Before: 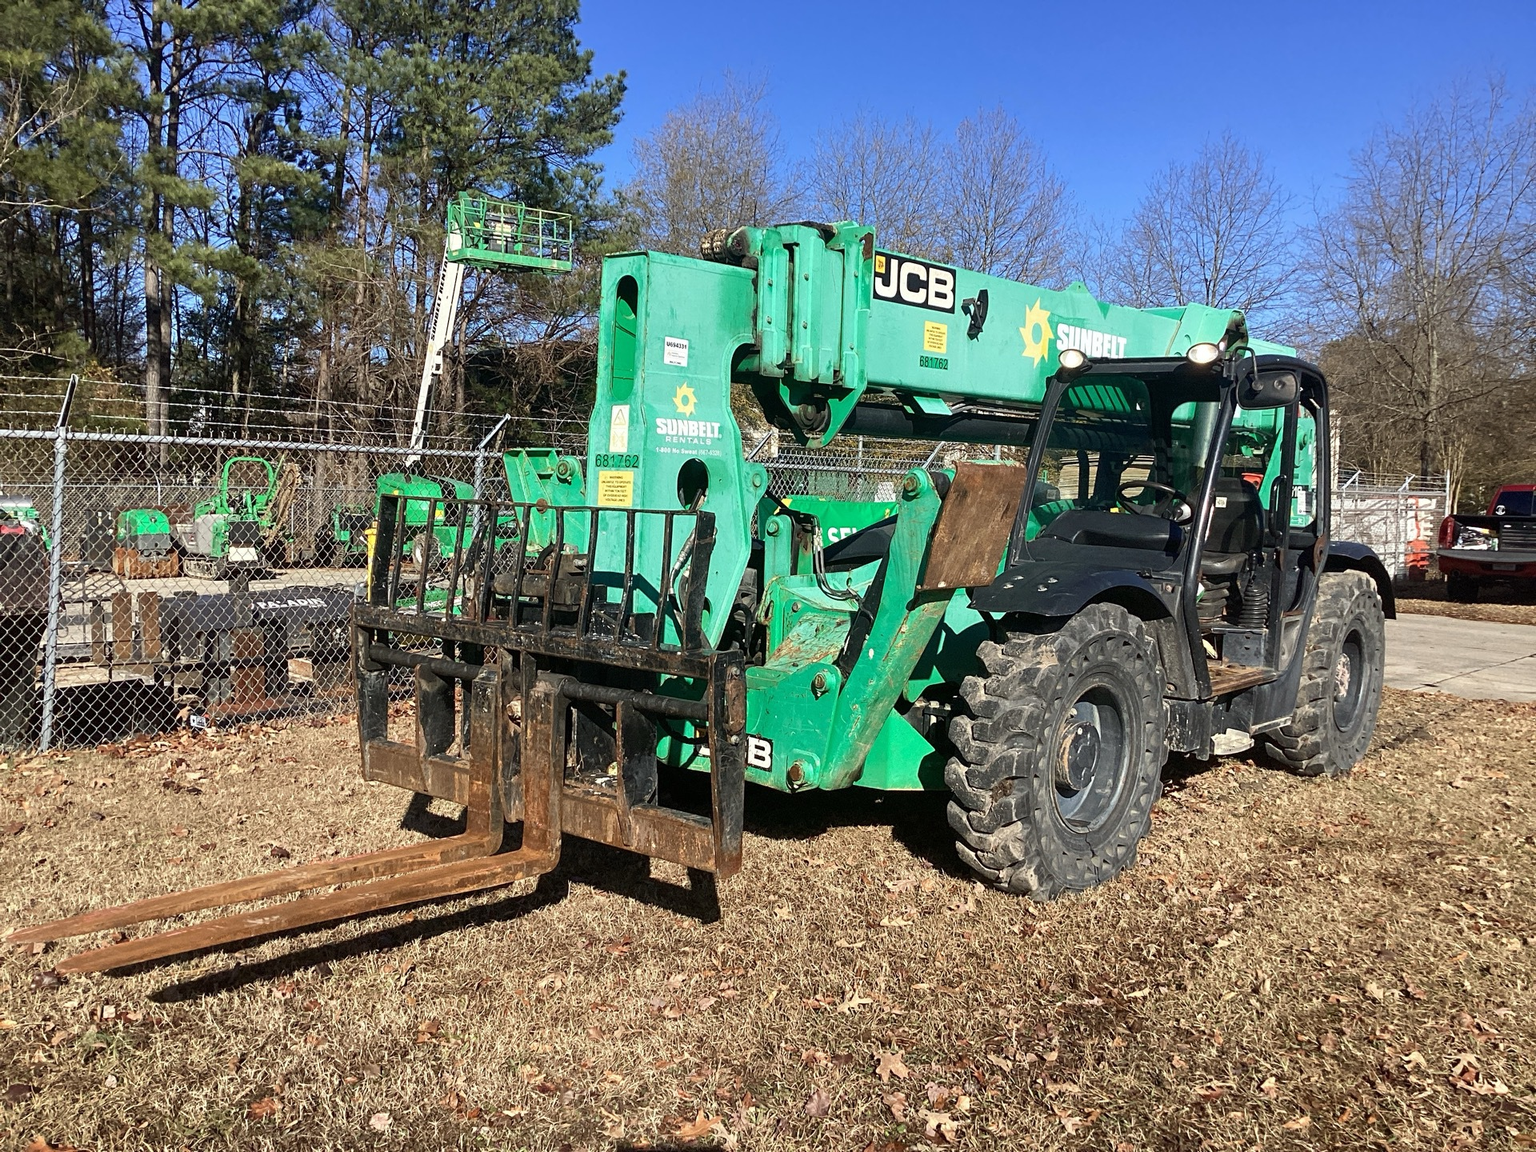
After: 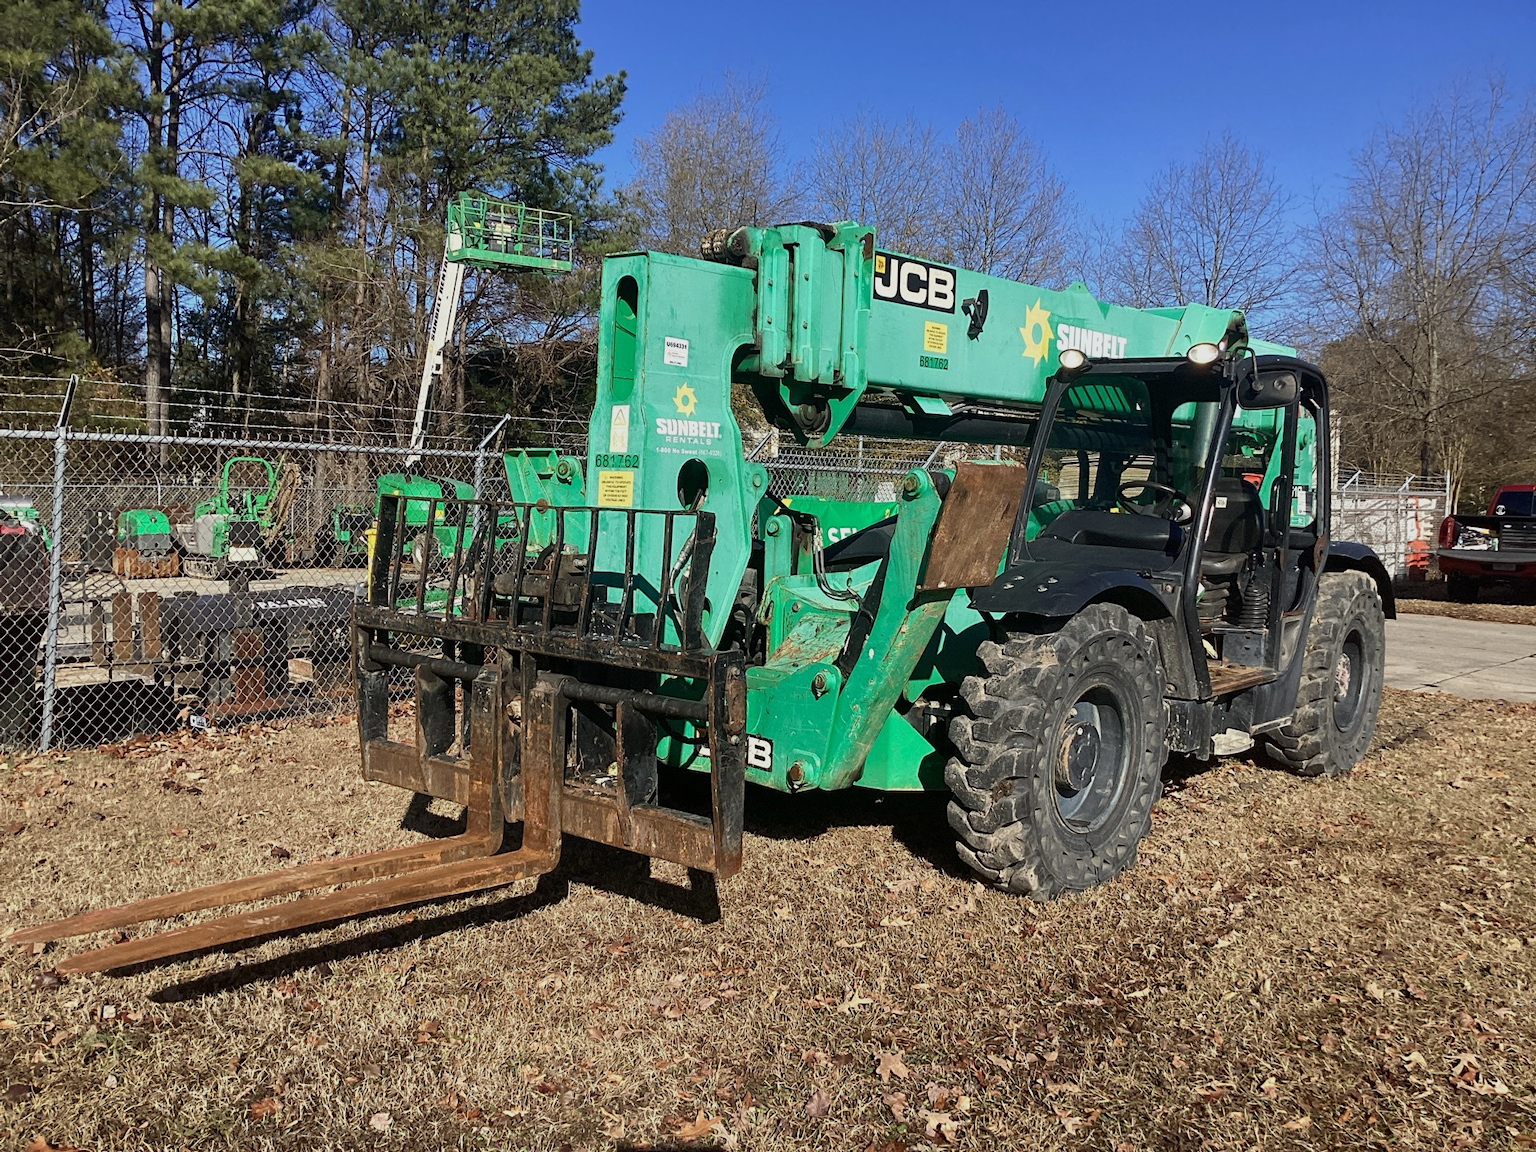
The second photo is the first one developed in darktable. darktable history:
exposure: exposure -0.349 EV, compensate exposure bias true, compensate highlight preservation false
